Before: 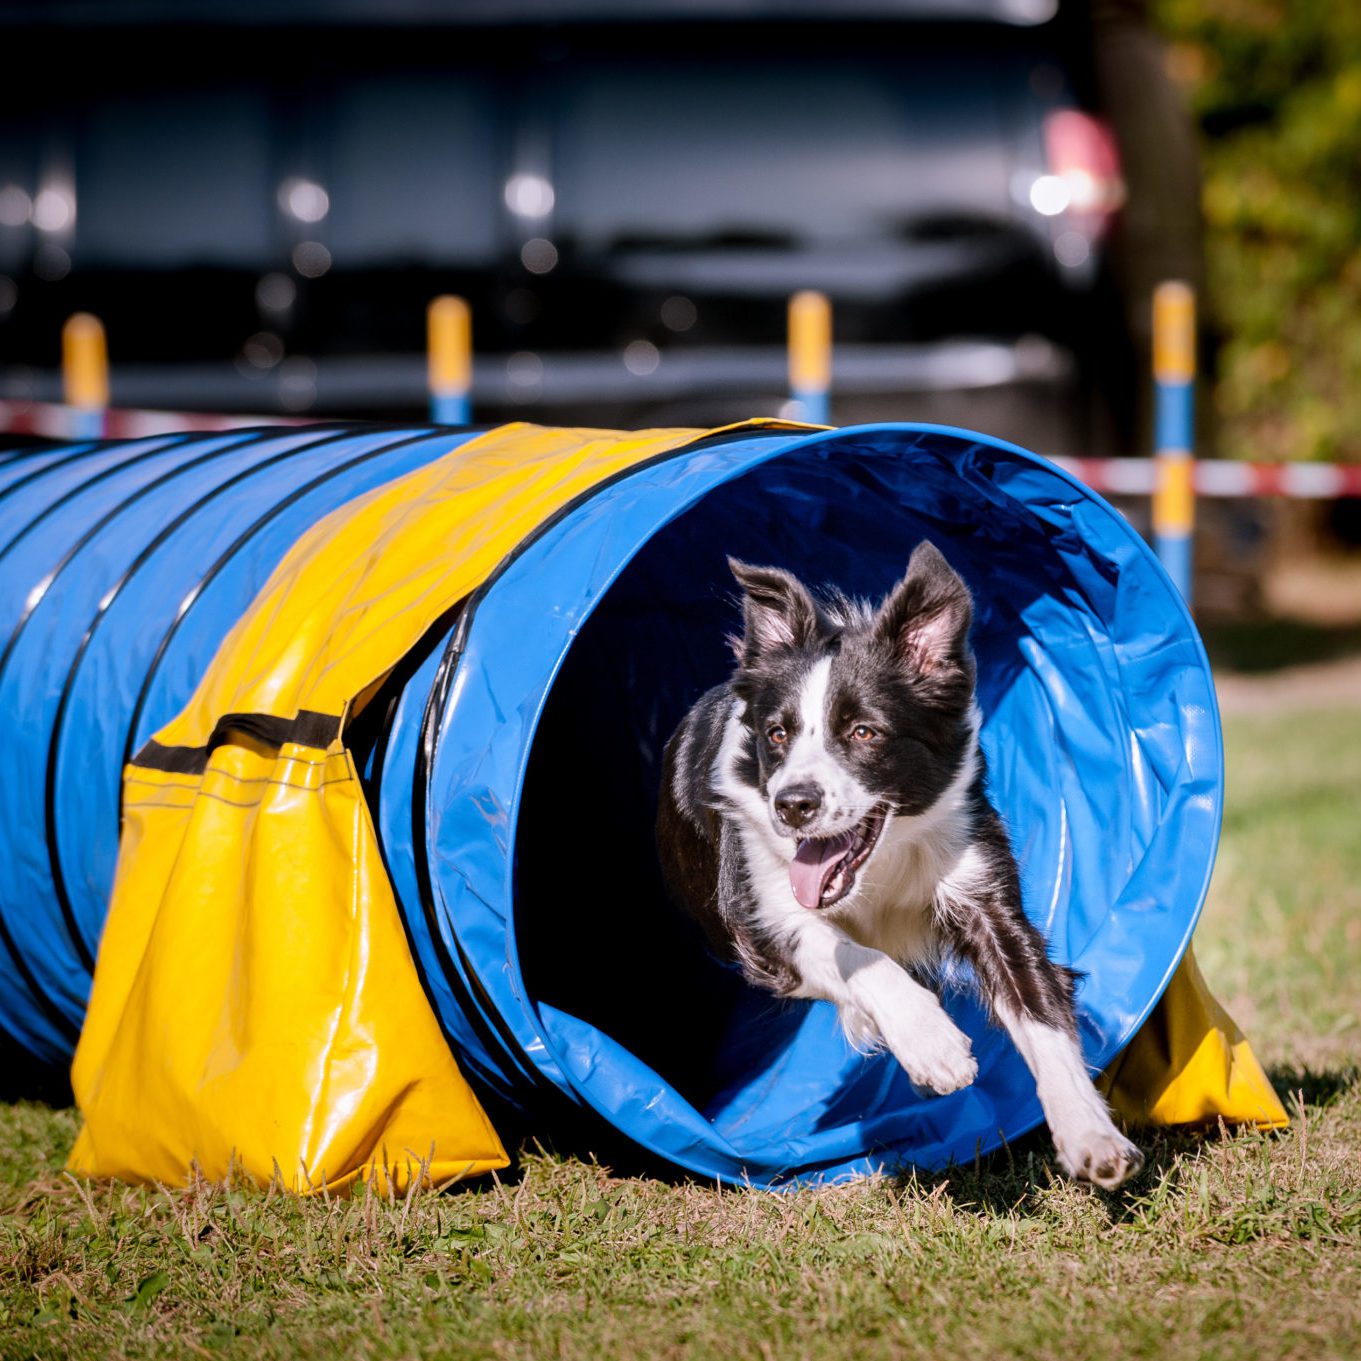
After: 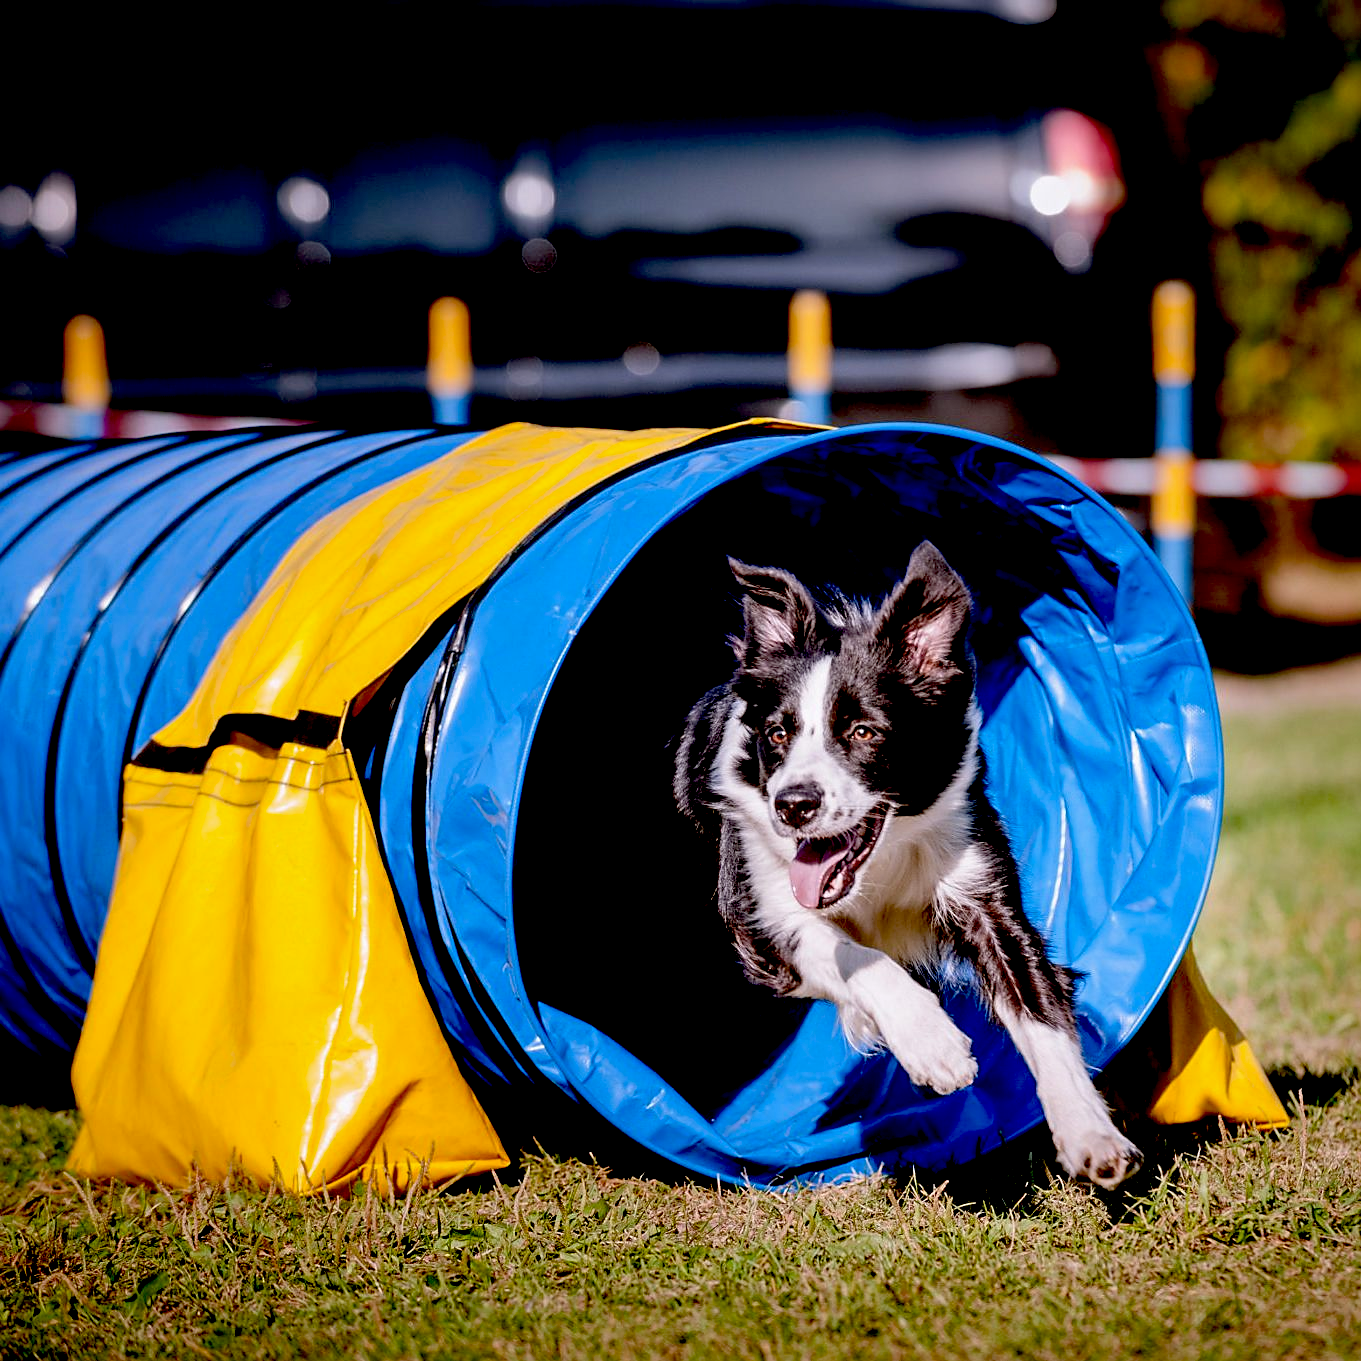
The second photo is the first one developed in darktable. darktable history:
sharpen: radius 1.559, amount 0.373, threshold 1.271
exposure: black level correction 0.056, exposure -0.039 EV, compensate highlight preservation false
